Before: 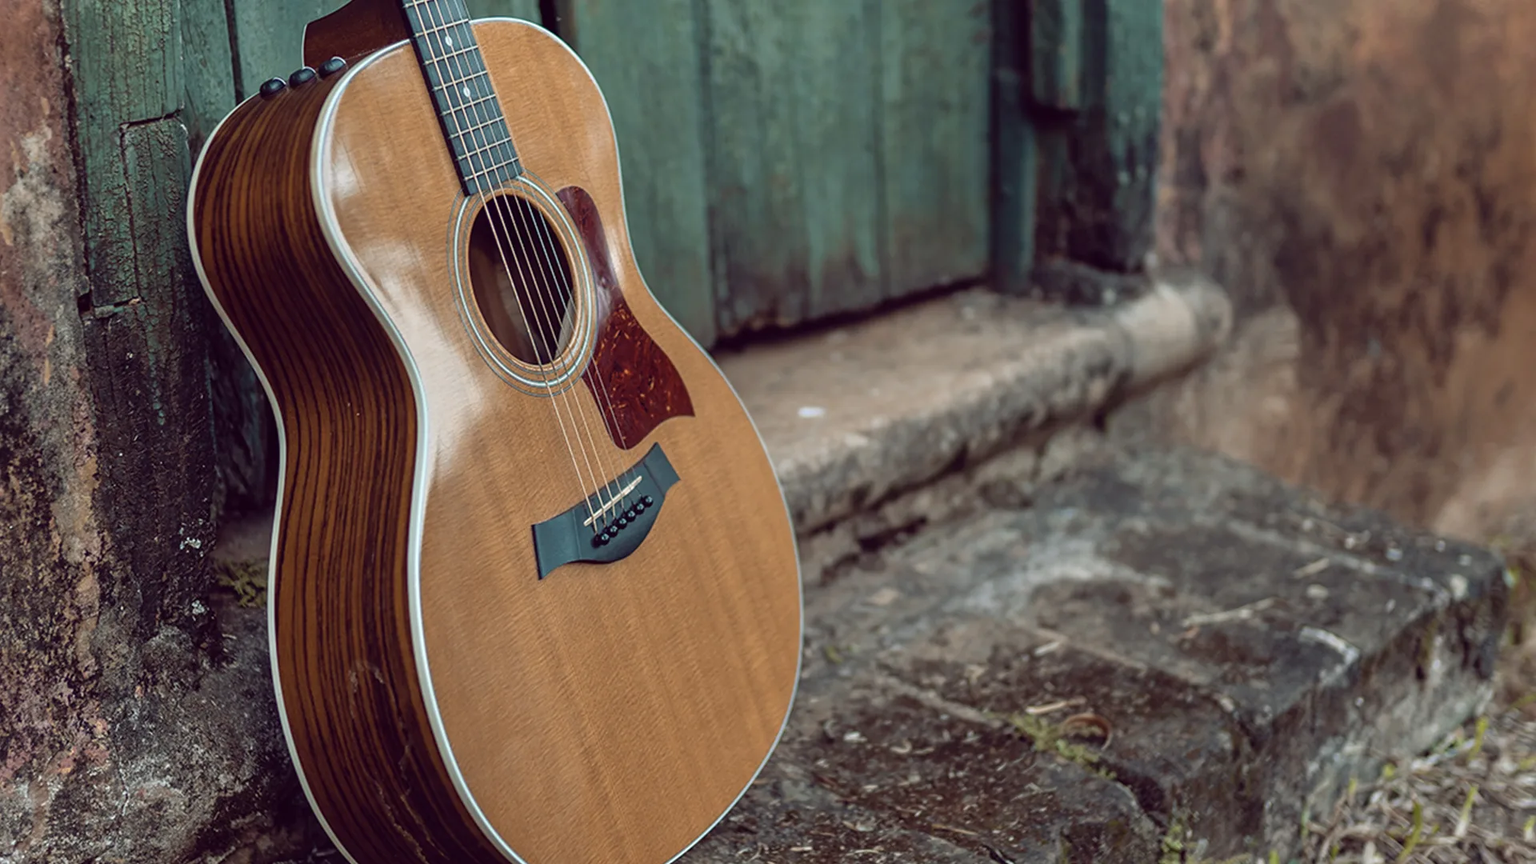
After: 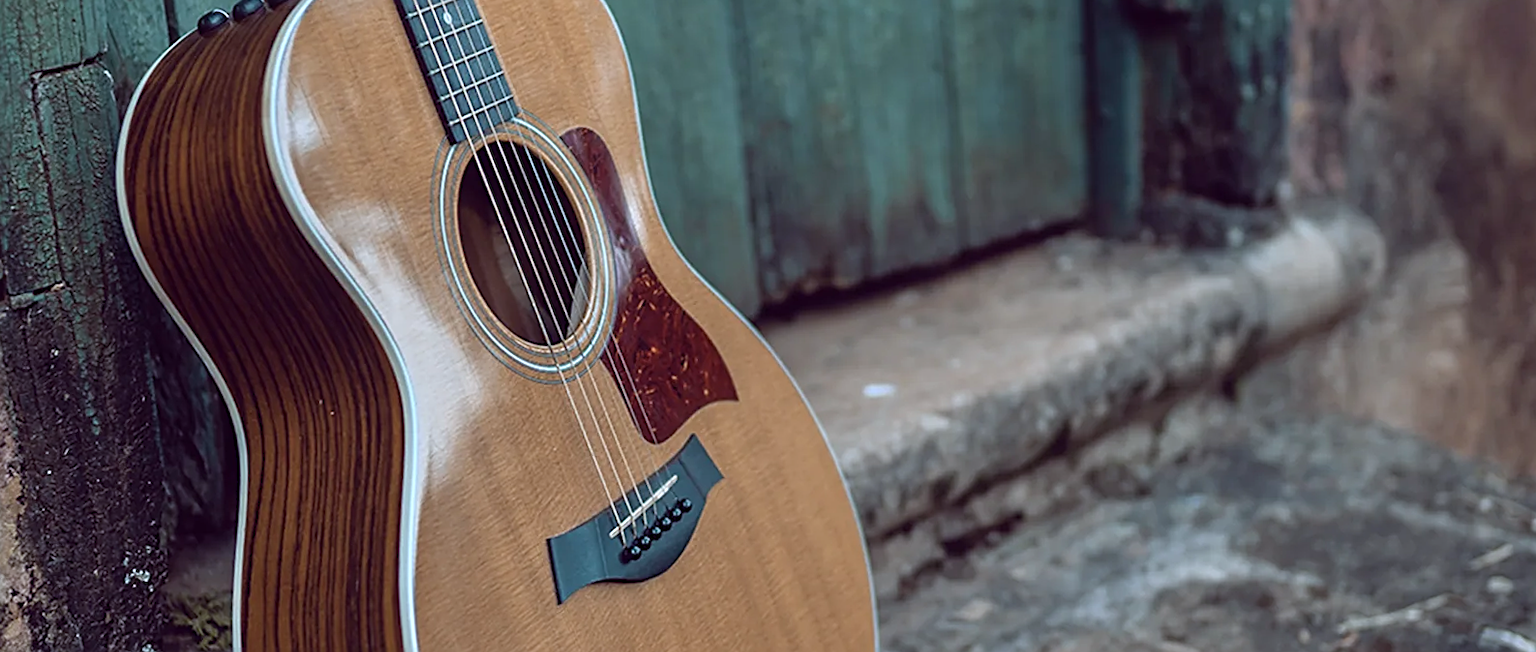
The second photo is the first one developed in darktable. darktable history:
sharpen: on, module defaults
white balance: red 1, blue 1
color calibration: x 0.37, y 0.382, temperature 4313.32 K
crop: left 3.015%, top 8.969%, right 9.647%, bottom 26.457%
levels: levels [0, 0.498, 0.996]
rotate and perspective: rotation -2.12°, lens shift (vertical) 0.009, lens shift (horizontal) -0.008, automatic cropping original format, crop left 0.036, crop right 0.964, crop top 0.05, crop bottom 0.959
